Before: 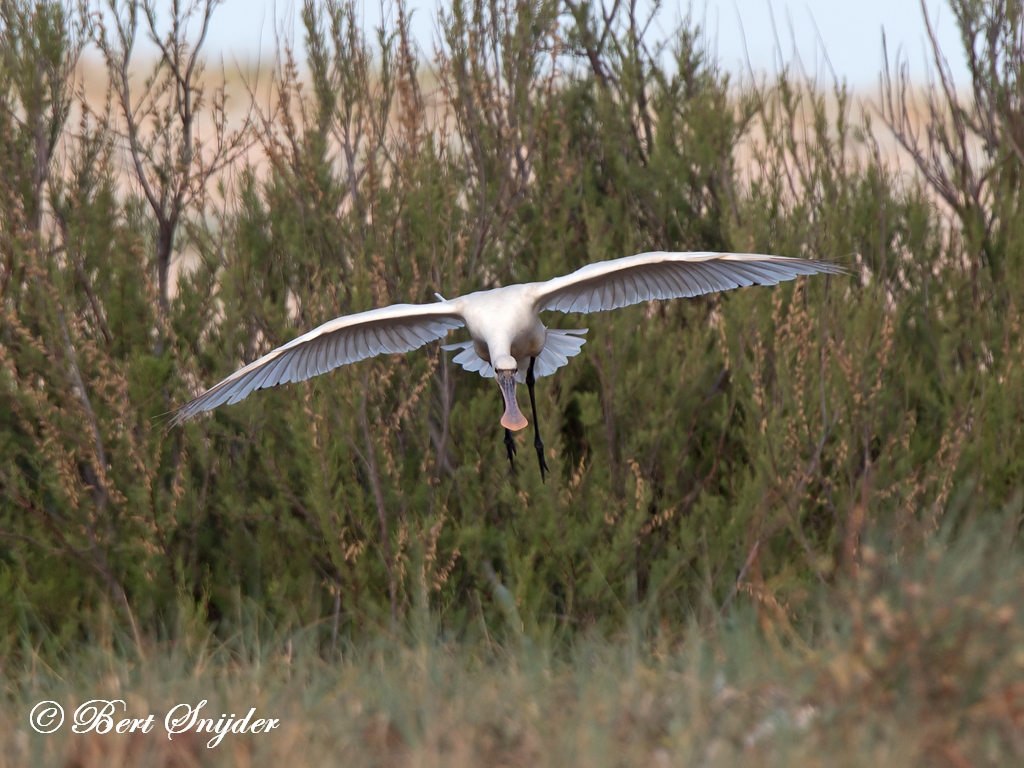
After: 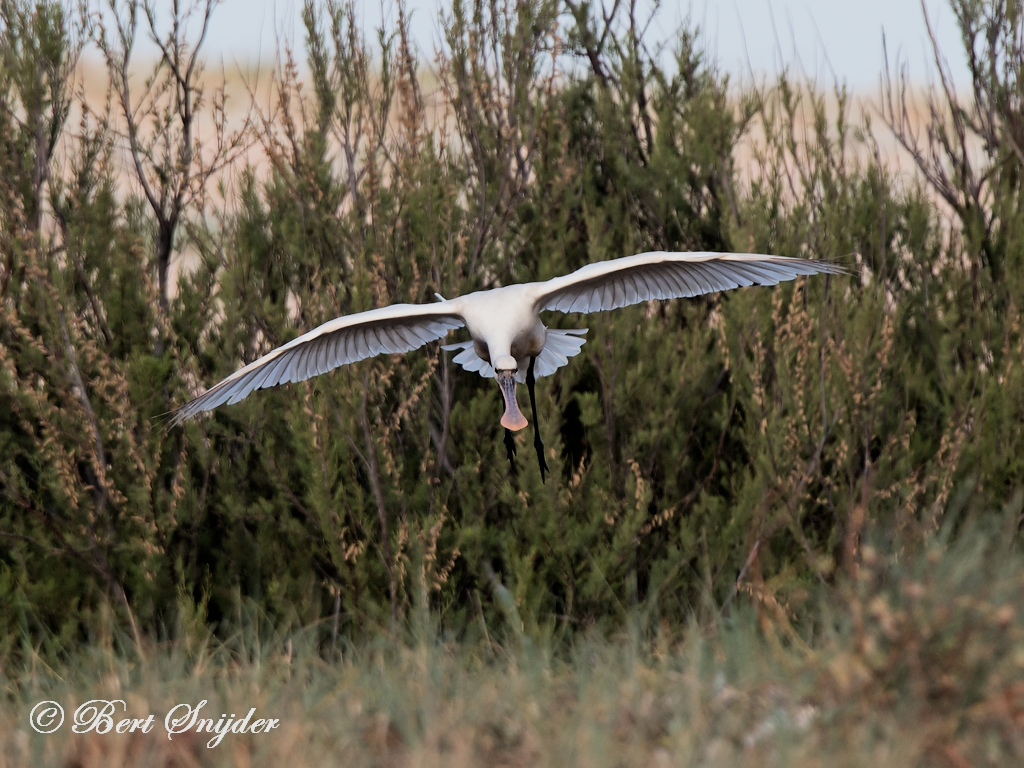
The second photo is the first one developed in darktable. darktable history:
filmic rgb: black relative exposure -5.02 EV, white relative exposure 3.96 EV, threshold 3.01 EV, hardness 2.9, contrast 1.3, enable highlight reconstruction true
exposure: compensate highlight preservation false
